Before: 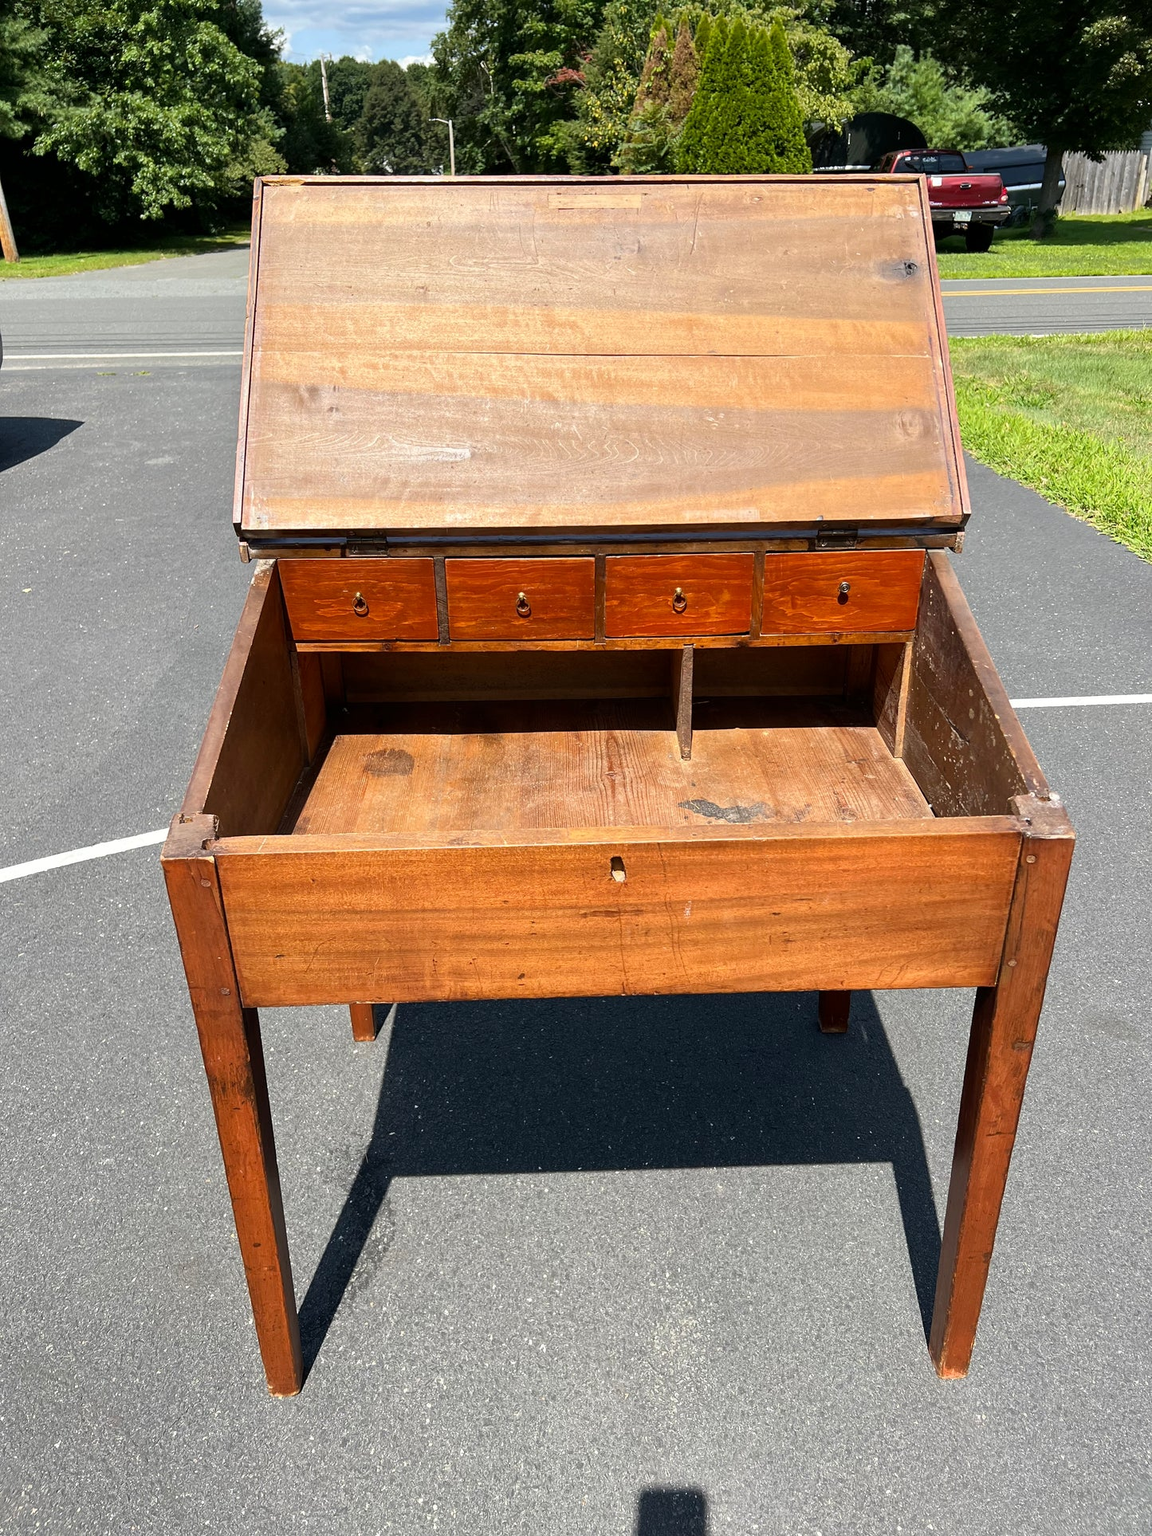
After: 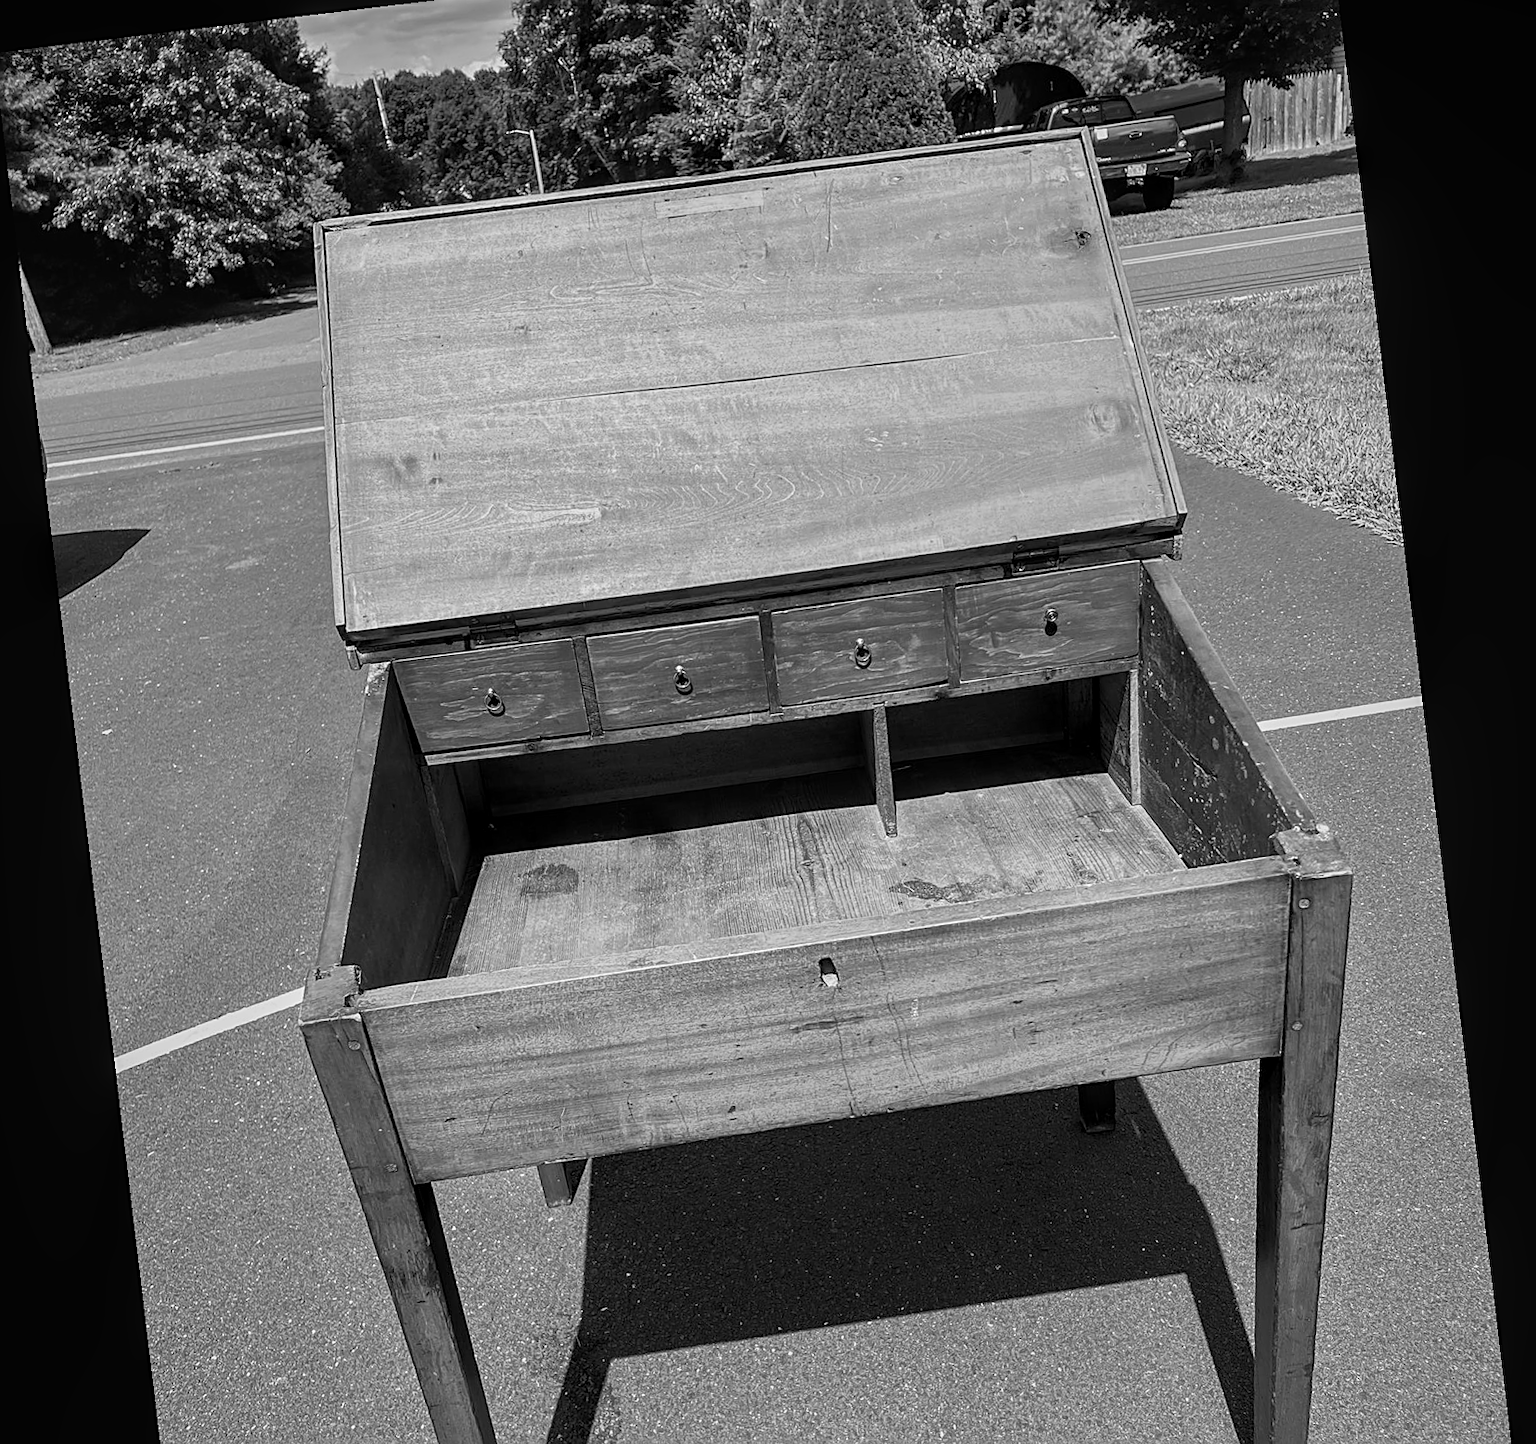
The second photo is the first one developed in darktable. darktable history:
sharpen: on, module defaults
crop: left 0.387%, top 5.469%, bottom 19.809%
rotate and perspective: rotation -6.83°, automatic cropping off
white balance: red 0.871, blue 1.249
local contrast: on, module defaults
monochrome: a 26.22, b 42.67, size 0.8
color zones: curves: ch0 [(0, 0.559) (0.153, 0.551) (0.229, 0.5) (0.429, 0.5) (0.571, 0.5) (0.714, 0.5) (0.857, 0.5) (1, 0.559)]; ch1 [(0, 0.417) (0.112, 0.336) (0.213, 0.26) (0.429, 0.34) (0.571, 0.35) (0.683, 0.331) (0.857, 0.344) (1, 0.417)]
